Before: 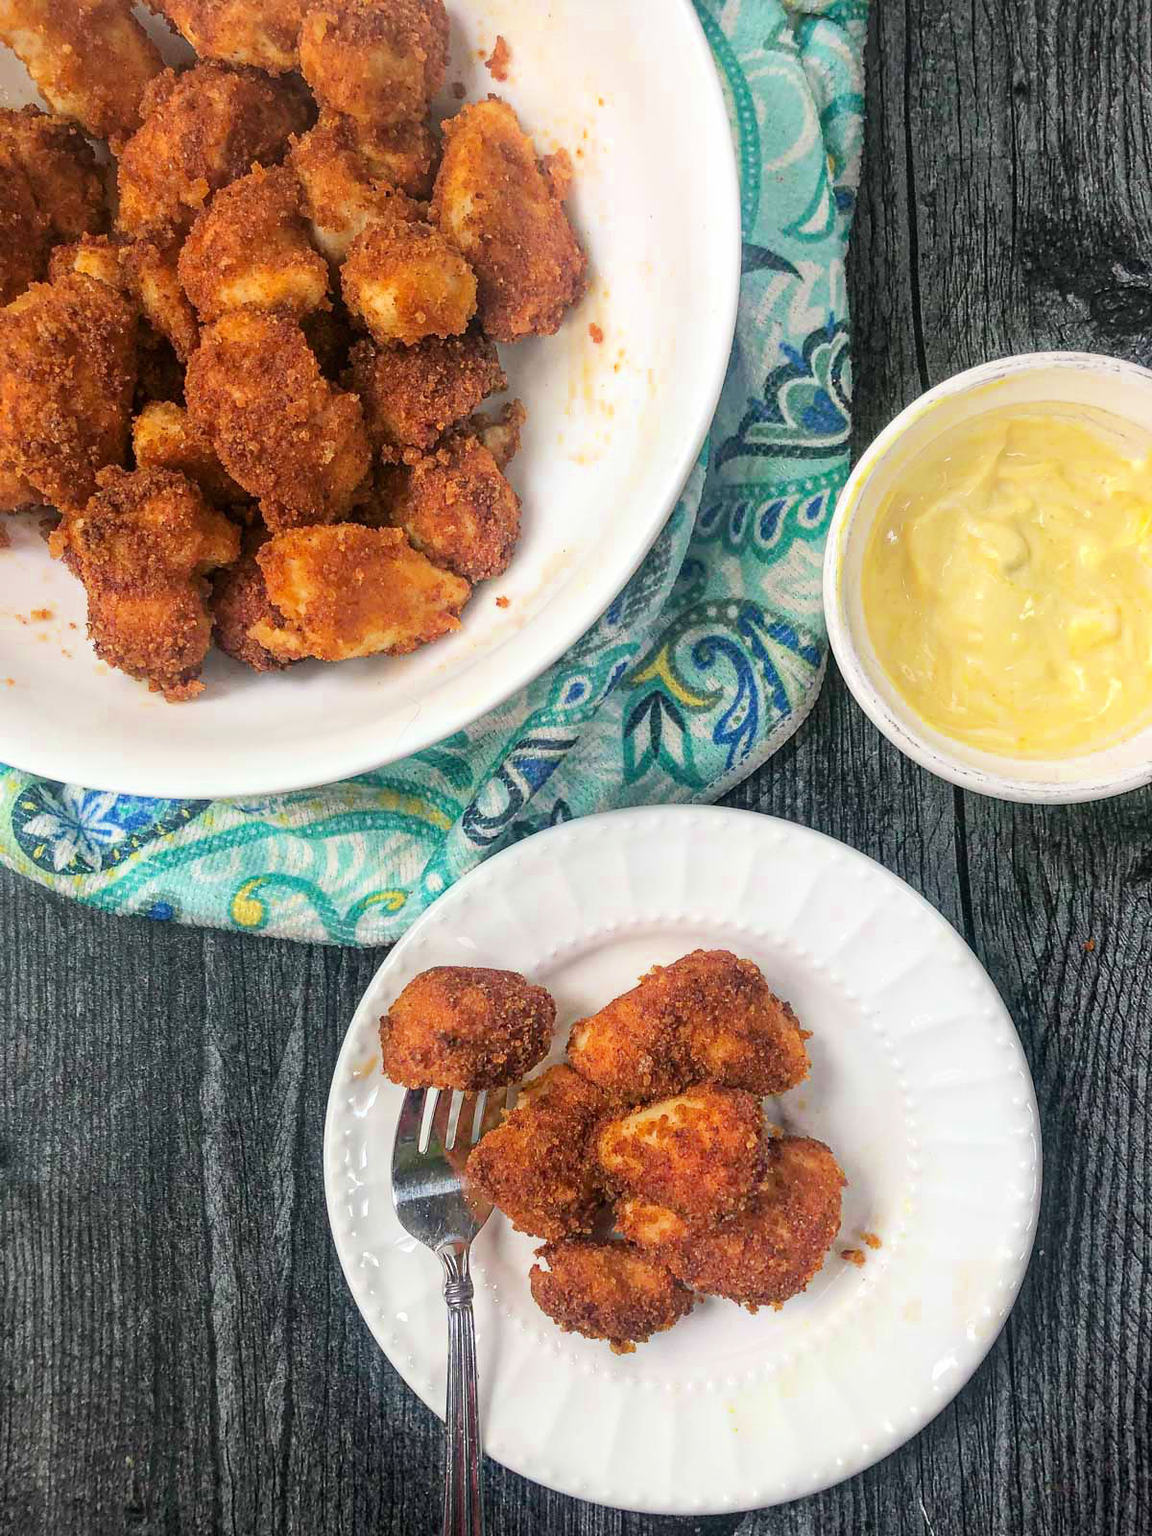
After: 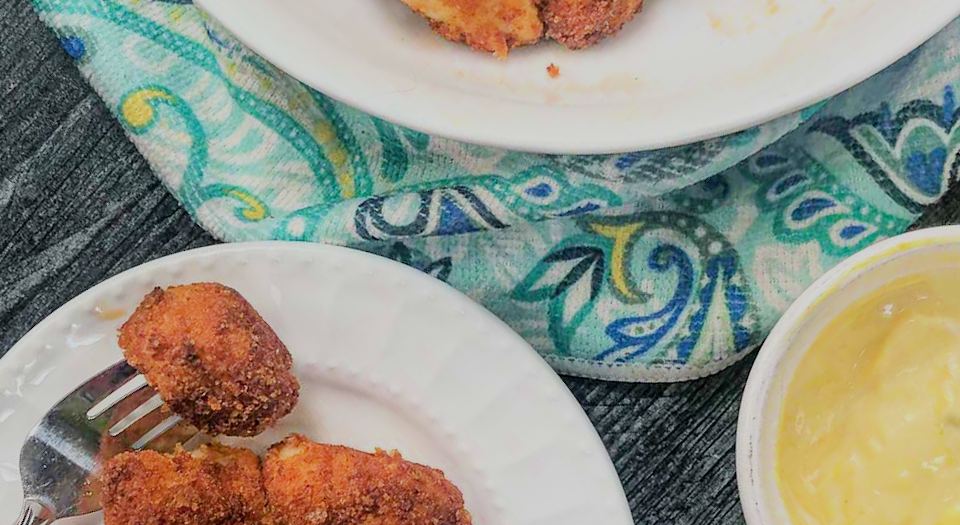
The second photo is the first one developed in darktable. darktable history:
filmic rgb: black relative exposure -7.65 EV, white relative exposure 4.56 EV, hardness 3.61
crop and rotate: angle -45.05°, top 16.099%, right 0.956%, bottom 11.685%
